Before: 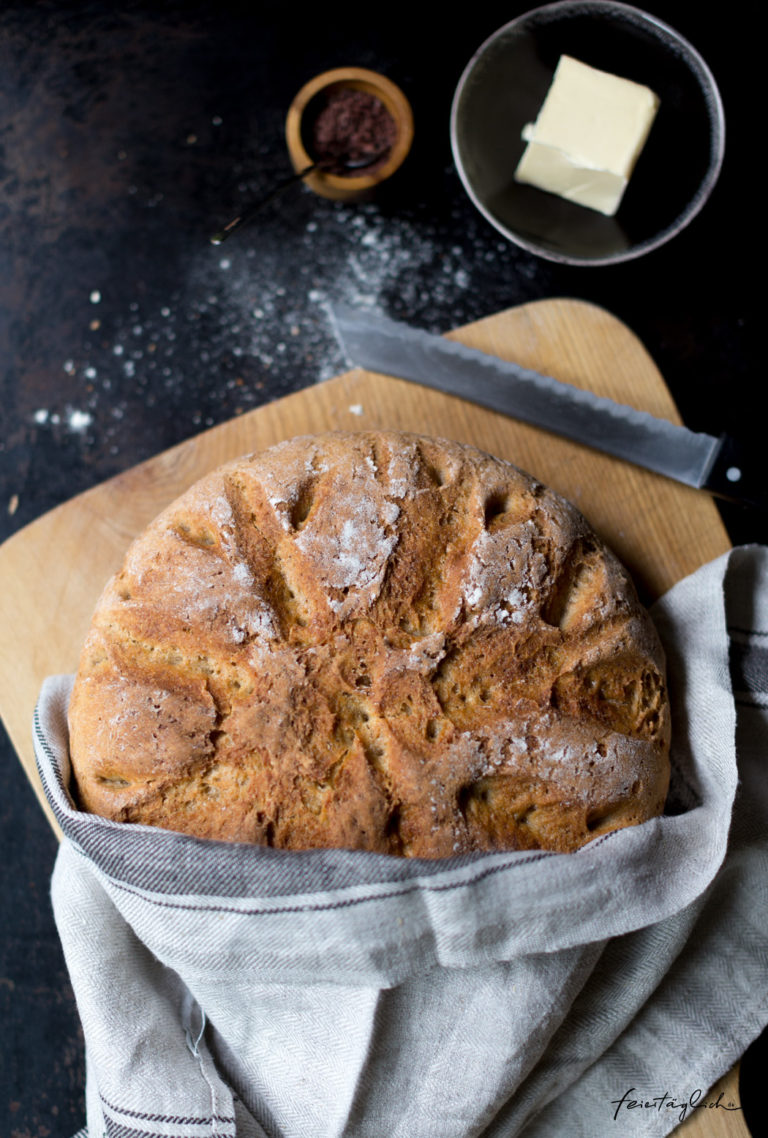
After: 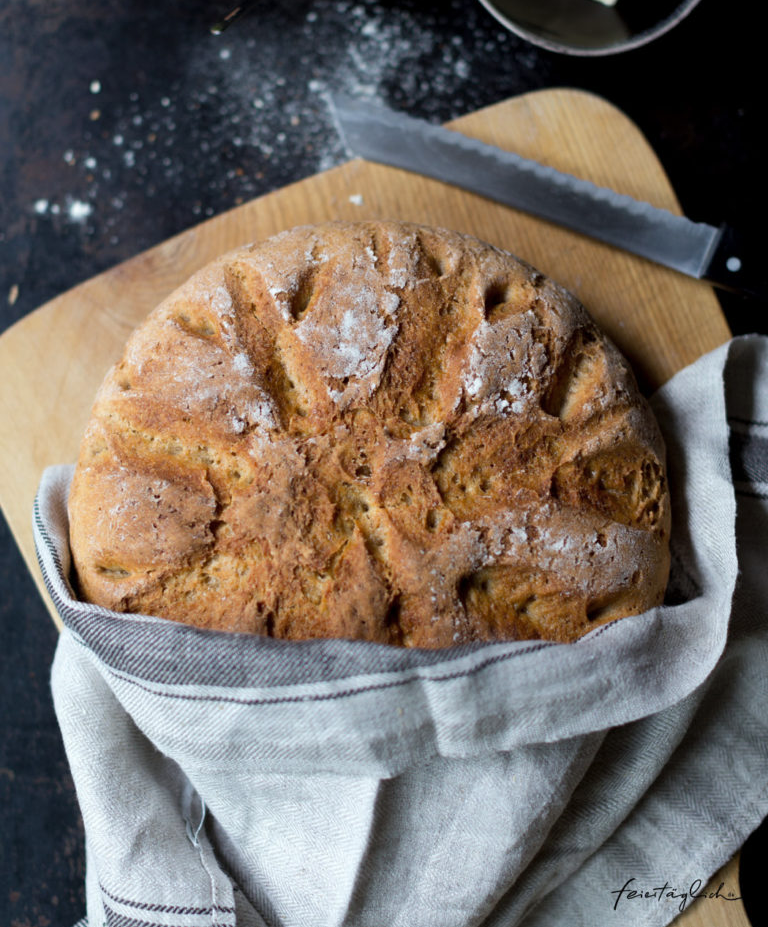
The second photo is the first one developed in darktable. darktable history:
crop and rotate: top 18.507%
white balance: red 0.978, blue 0.999
shadows and highlights: radius 125.46, shadows 21.19, highlights -21.19, low approximation 0.01
